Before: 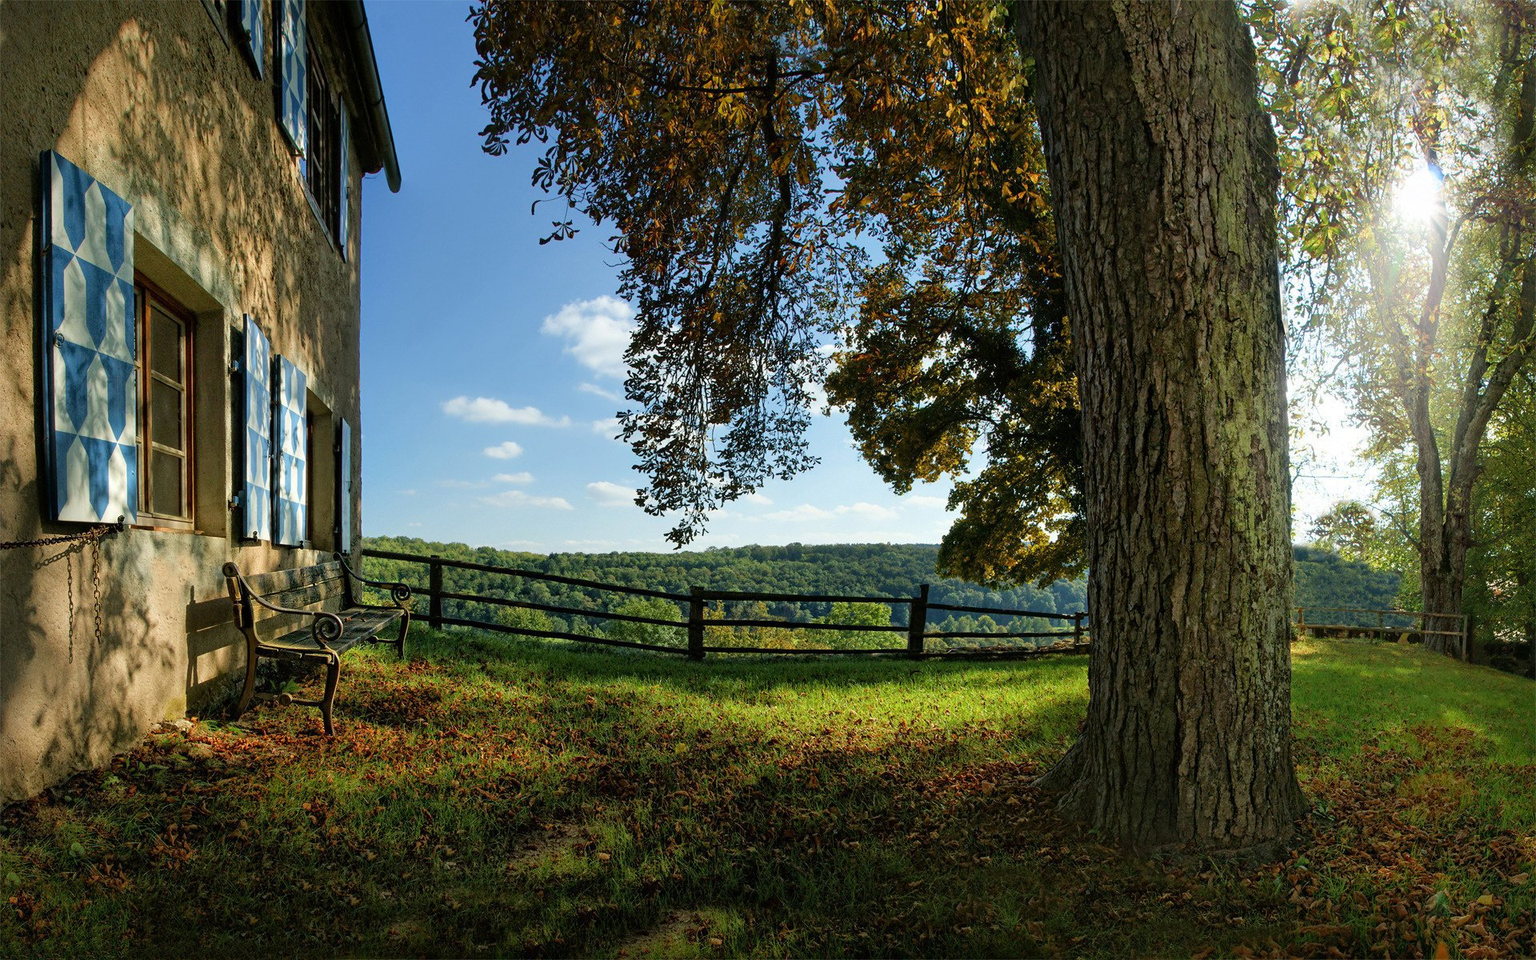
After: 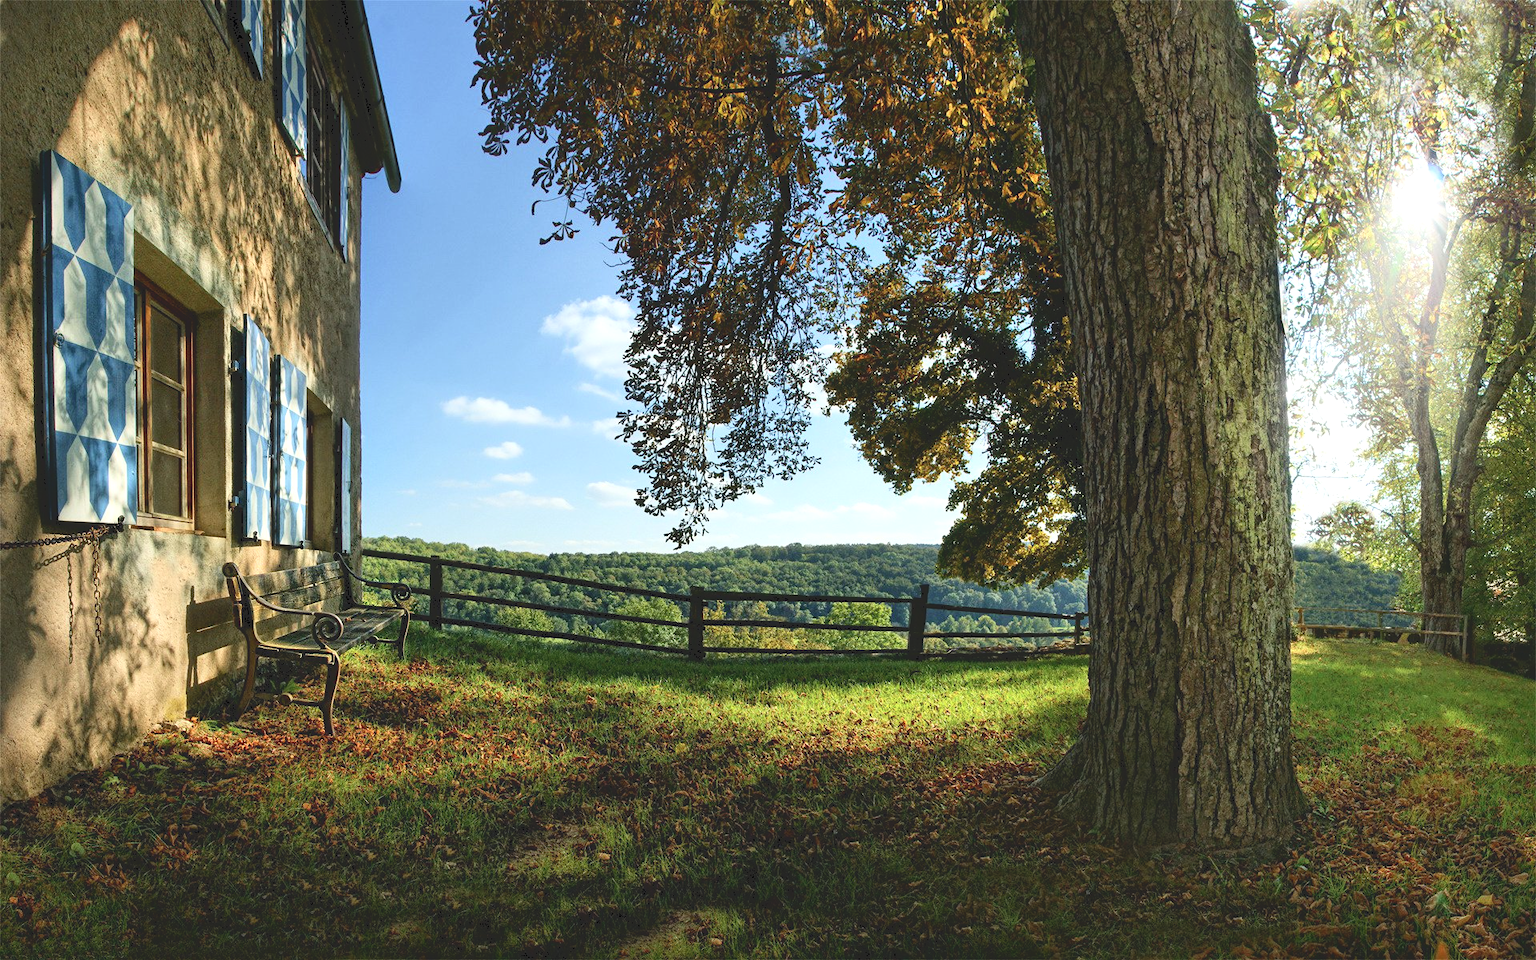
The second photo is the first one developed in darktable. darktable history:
tone curve: curves: ch0 [(0, 0) (0.003, 0.156) (0.011, 0.156) (0.025, 0.161) (0.044, 0.164) (0.069, 0.178) (0.1, 0.201) (0.136, 0.229) (0.177, 0.263) (0.224, 0.301) (0.277, 0.355) (0.335, 0.415) (0.399, 0.48) (0.468, 0.561) (0.543, 0.647) (0.623, 0.735) (0.709, 0.819) (0.801, 0.893) (0.898, 0.953) (1, 1)], color space Lab, independent channels, preserve colors none
local contrast: highlights 107%, shadows 100%, detail 119%, midtone range 0.2
